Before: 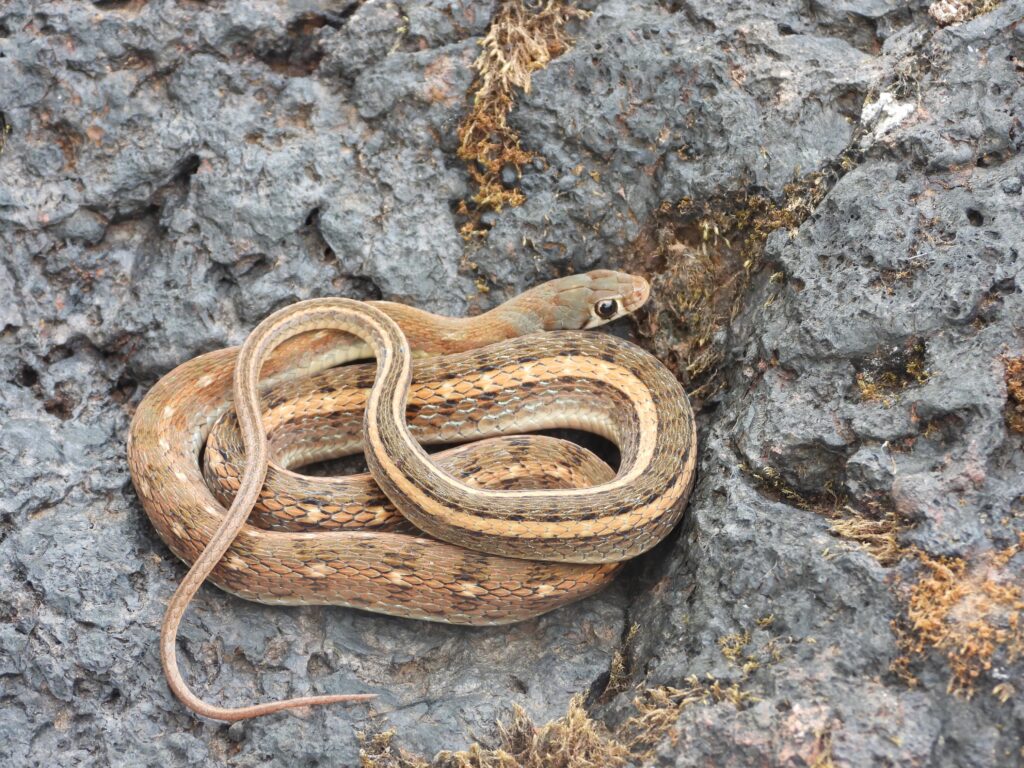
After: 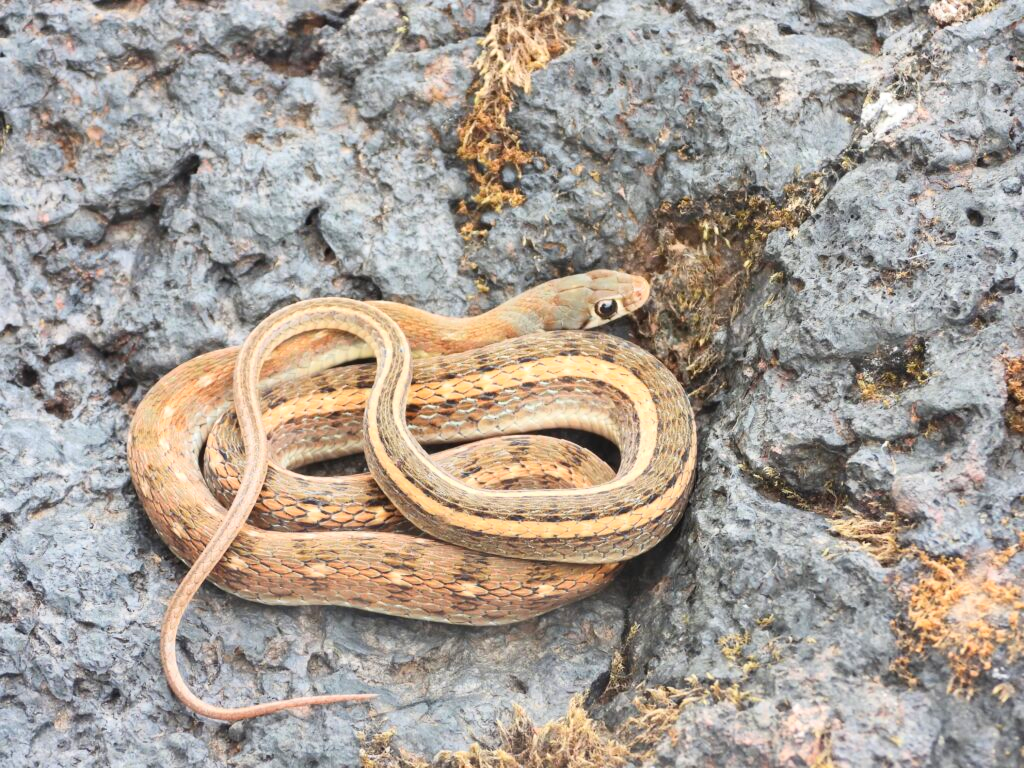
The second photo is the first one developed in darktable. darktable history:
contrast brightness saturation: contrast 0.198, brightness 0.169, saturation 0.216
